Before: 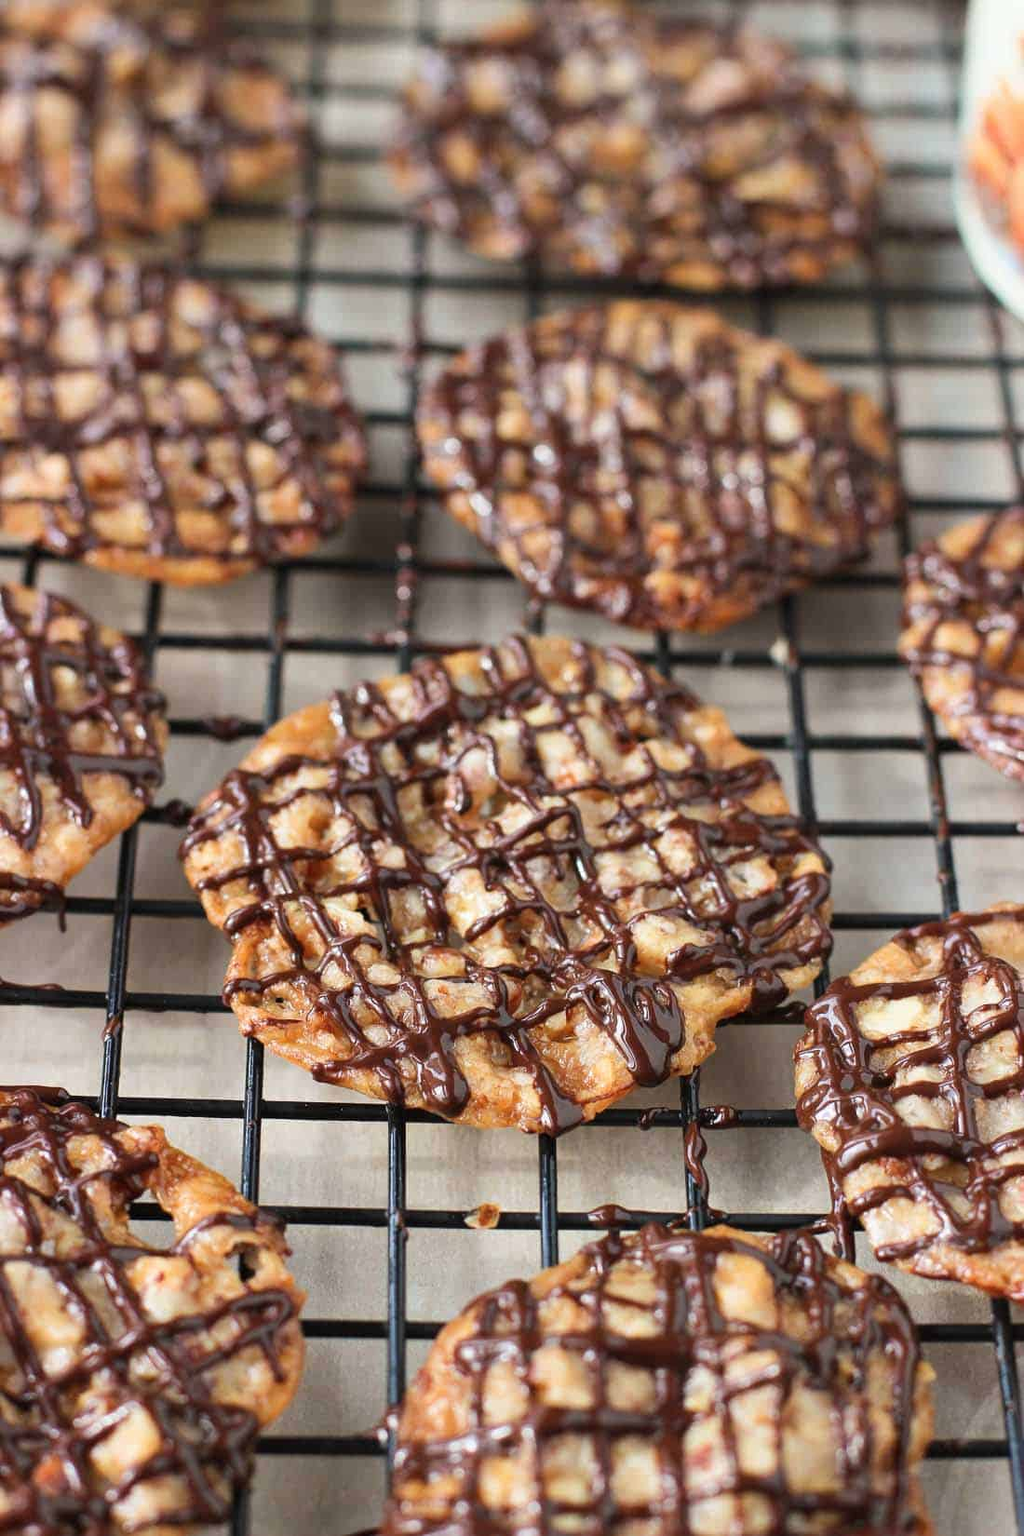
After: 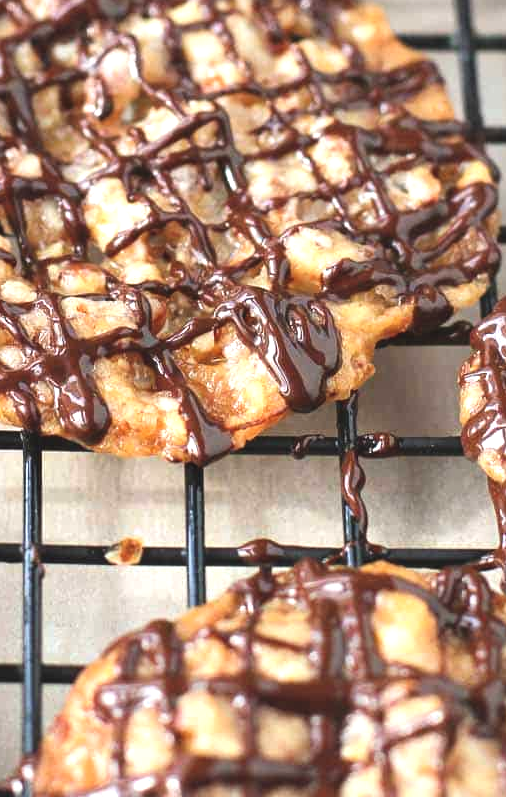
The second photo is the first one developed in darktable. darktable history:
crop: left 35.843%, top 45.803%, right 18.142%, bottom 5.854%
exposure: black level correction -0.005, exposure 0.622 EV, compensate highlight preservation false
